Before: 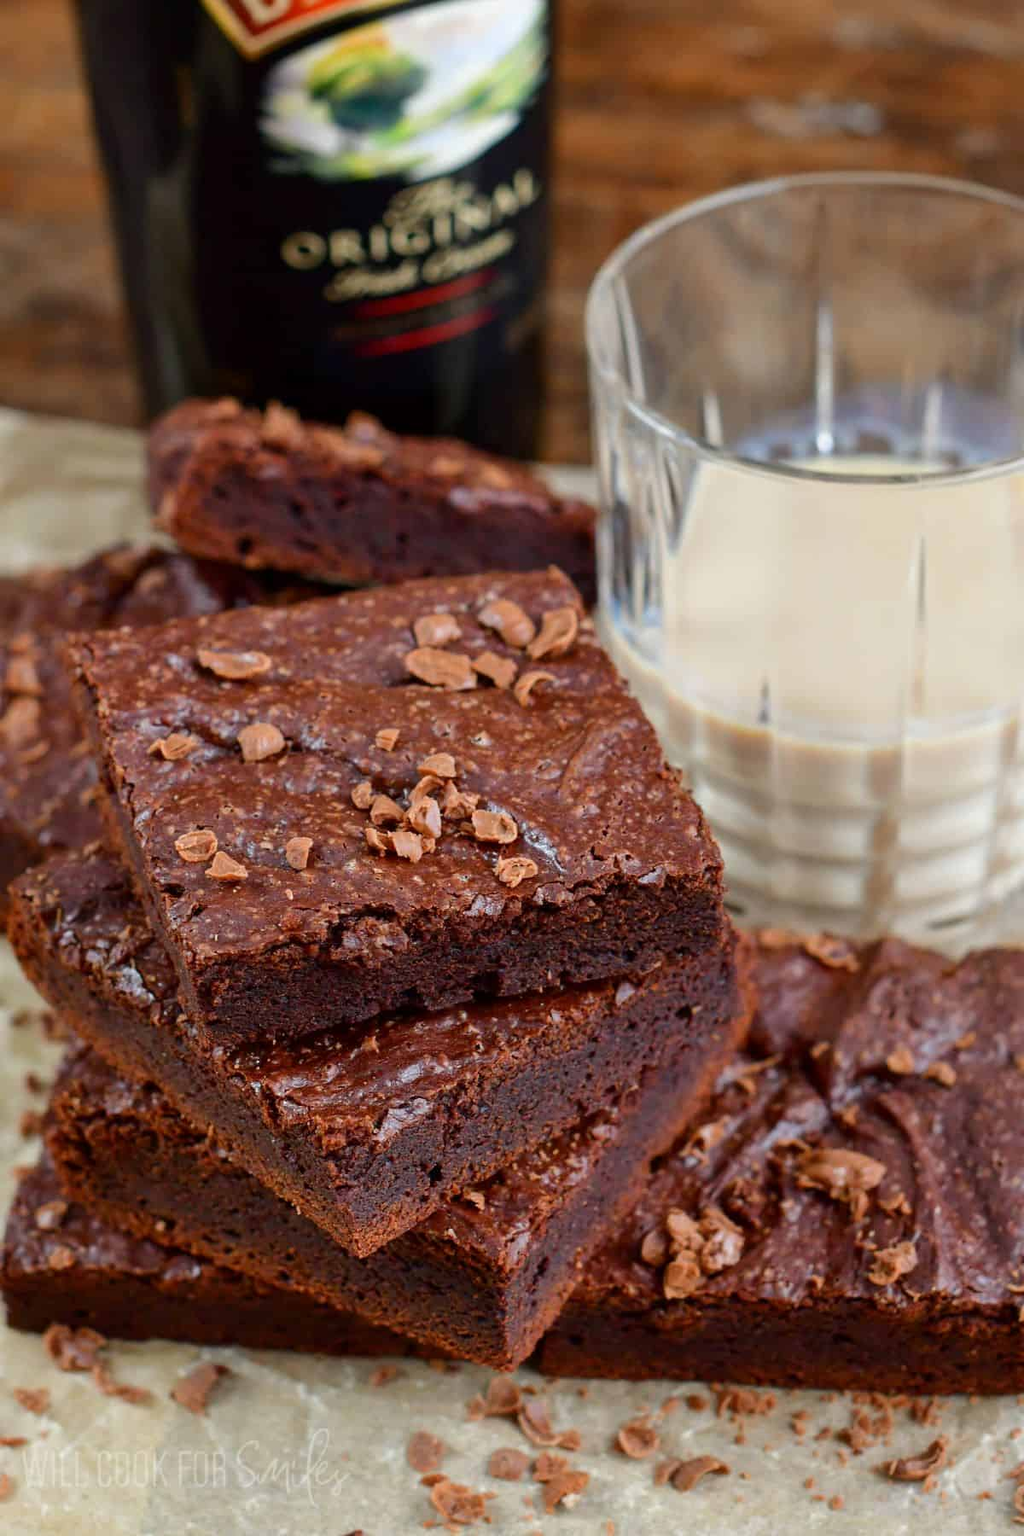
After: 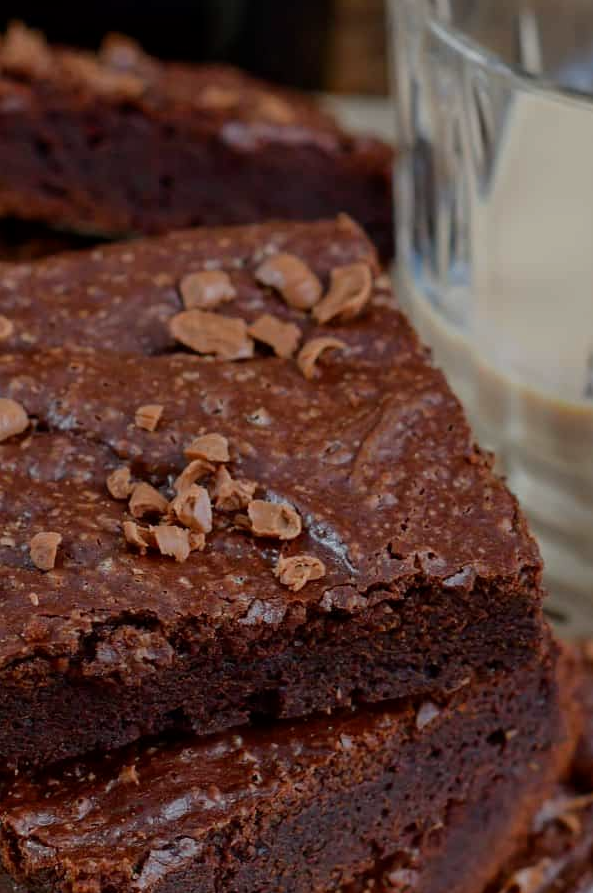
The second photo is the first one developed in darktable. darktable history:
crop: left 25.451%, top 24.988%, right 25.088%, bottom 25.39%
exposure: black level correction 0, exposure -0.848 EV, compensate highlight preservation false
